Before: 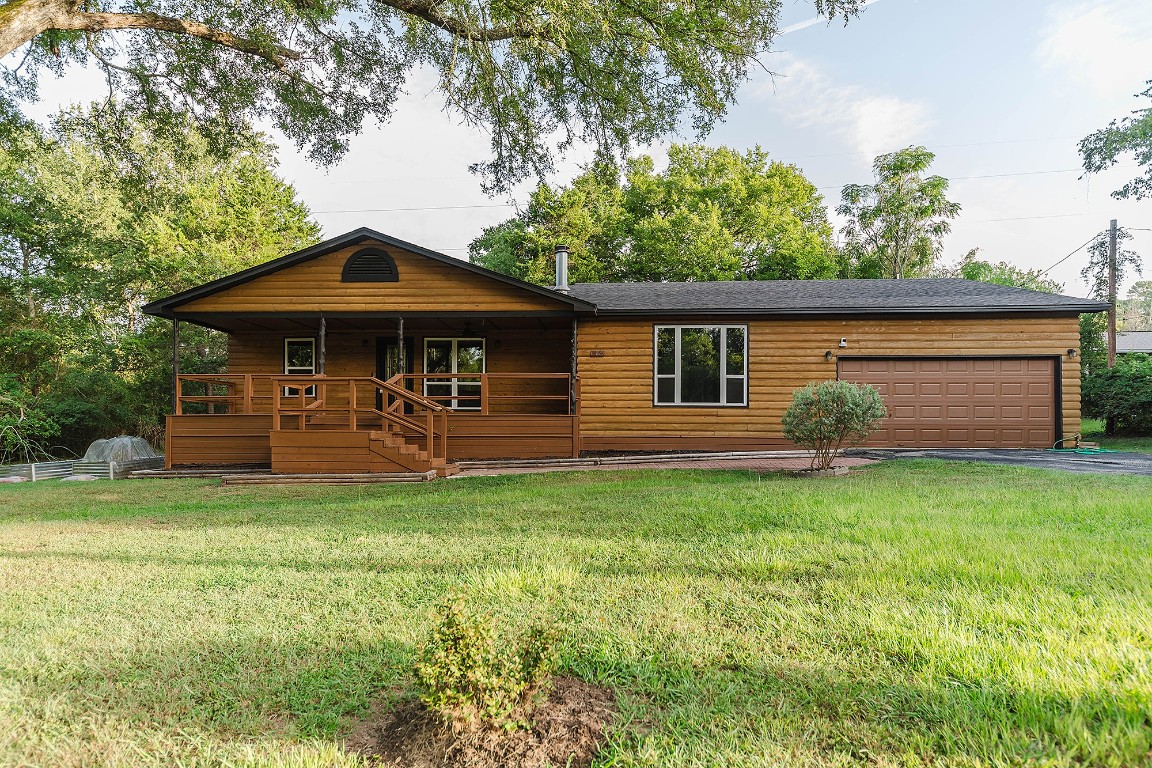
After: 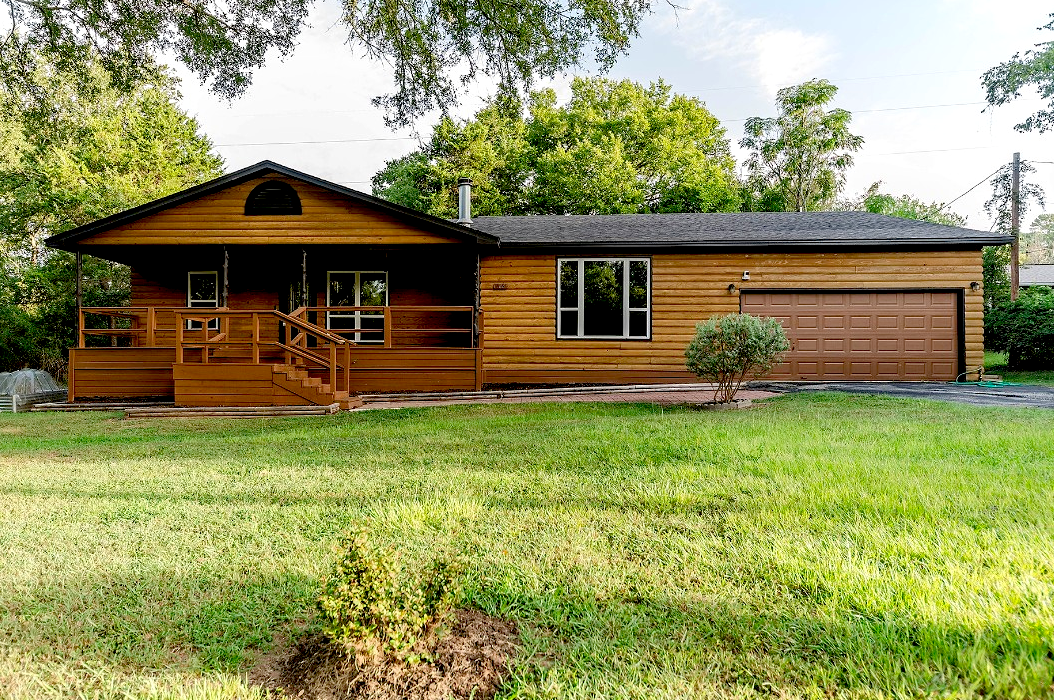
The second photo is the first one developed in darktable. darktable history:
crop and rotate: left 8.496%, top 8.832%
exposure: black level correction 0.026, exposure 0.186 EV, compensate exposure bias true, compensate highlight preservation false
